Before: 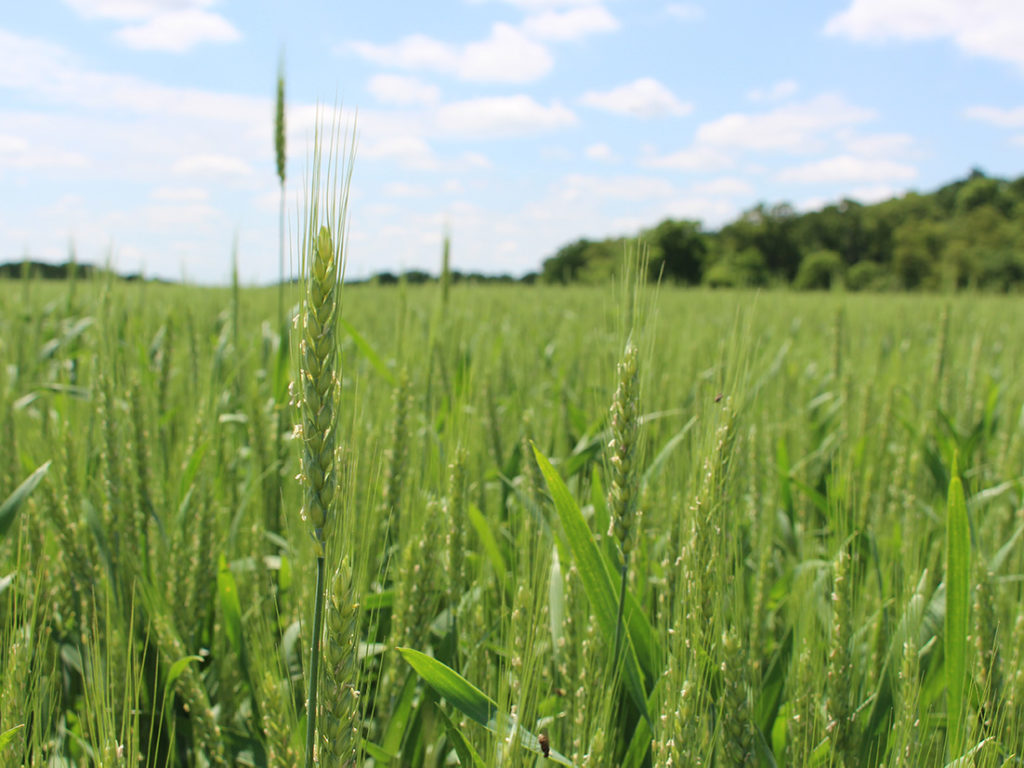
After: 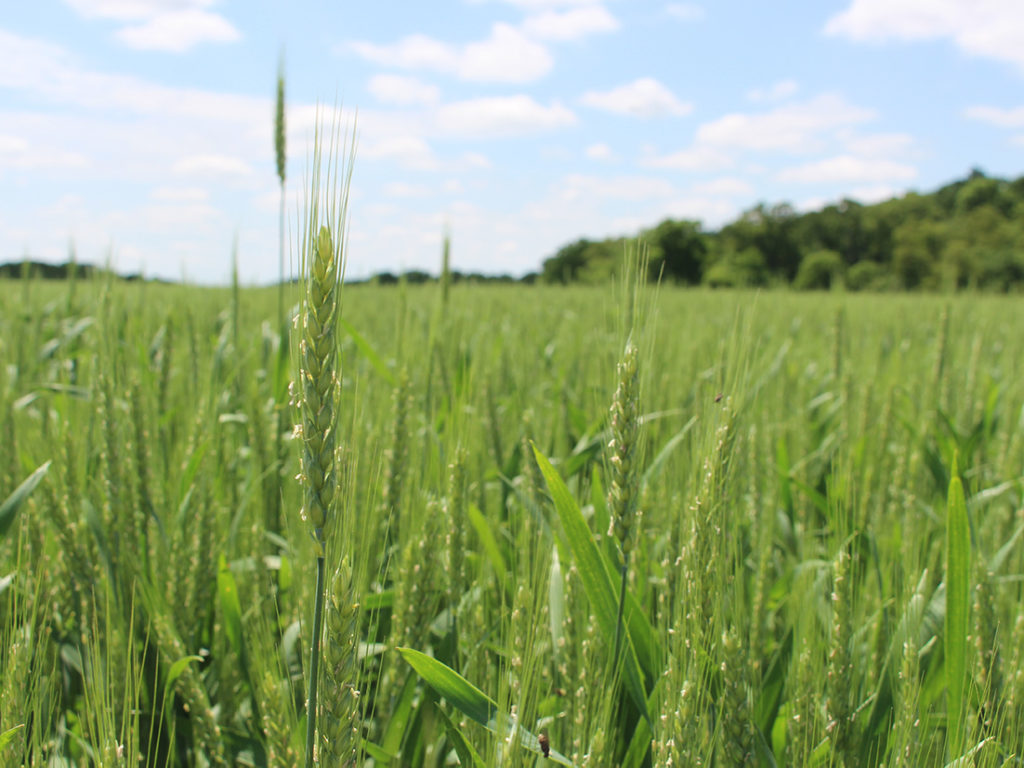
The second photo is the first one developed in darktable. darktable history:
haze removal: strength -0.057, compatibility mode true, adaptive false
